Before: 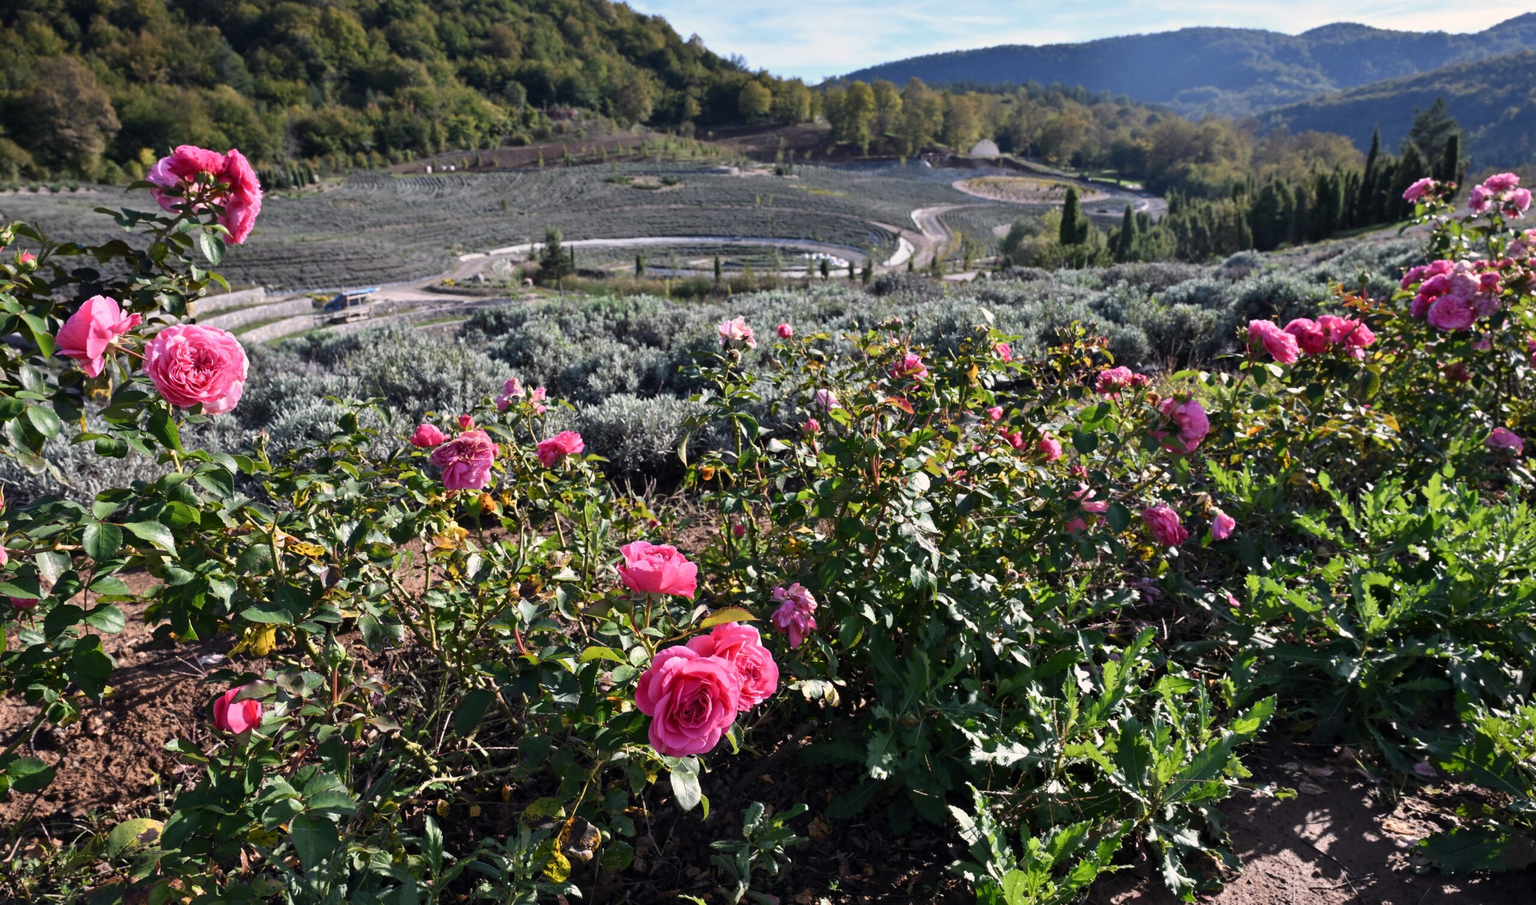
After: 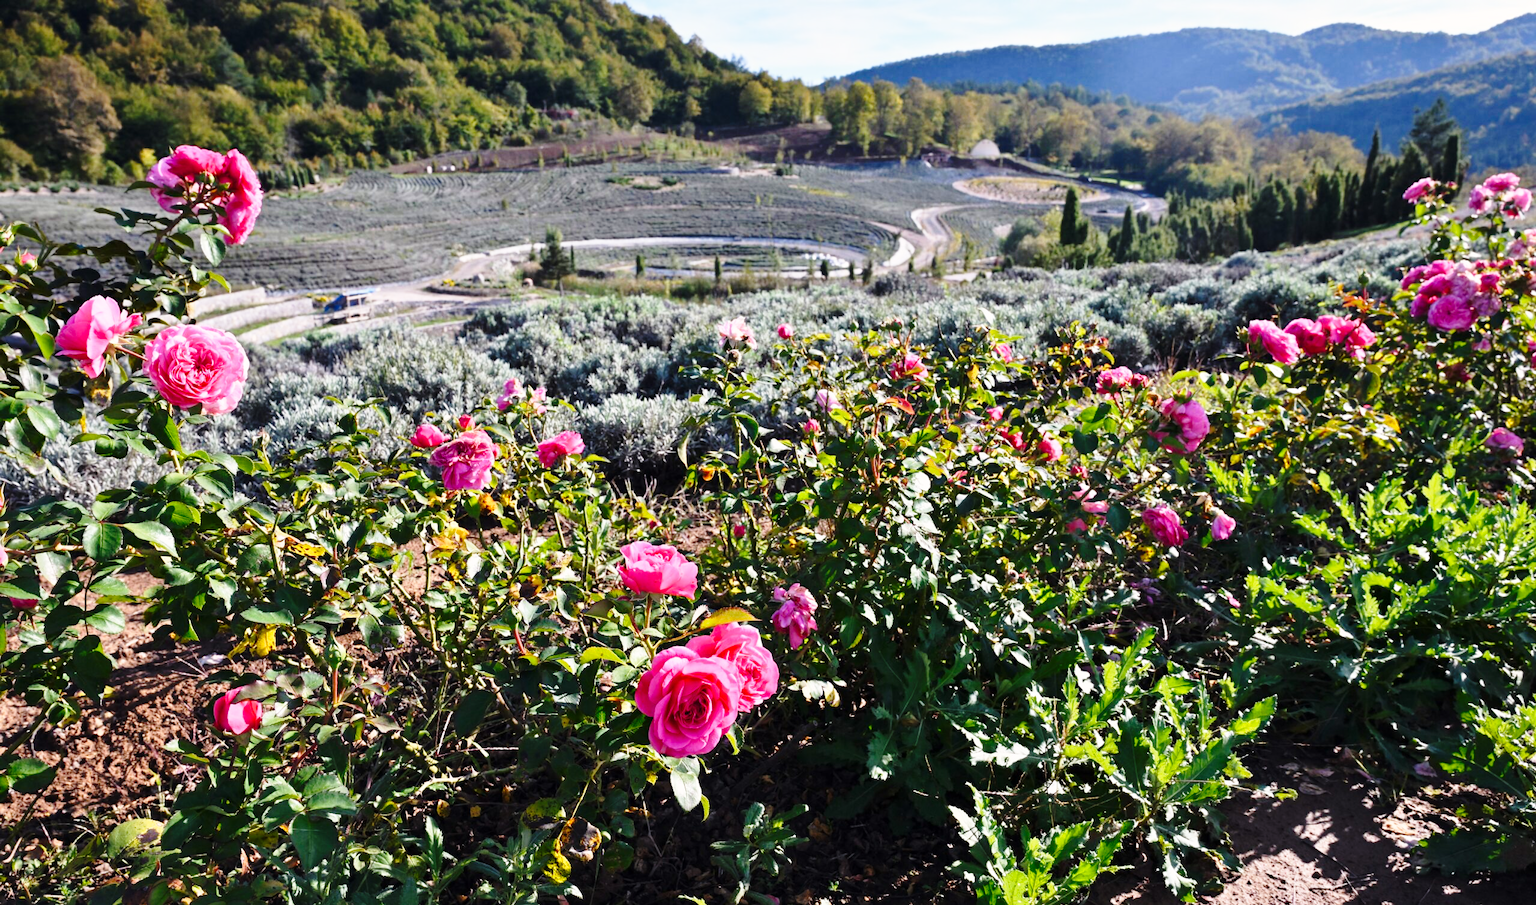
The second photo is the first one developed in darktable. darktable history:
base curve: curves: ch0 [(0, 0) (0.028, 0.03) (0.121, 0.232) (0.46, 0.748) (0.859, 0.968) (1, 1)], preserve colors none
color balance rgb: perceptual saturation grading › global saturation 10%, global vibrance 10%
